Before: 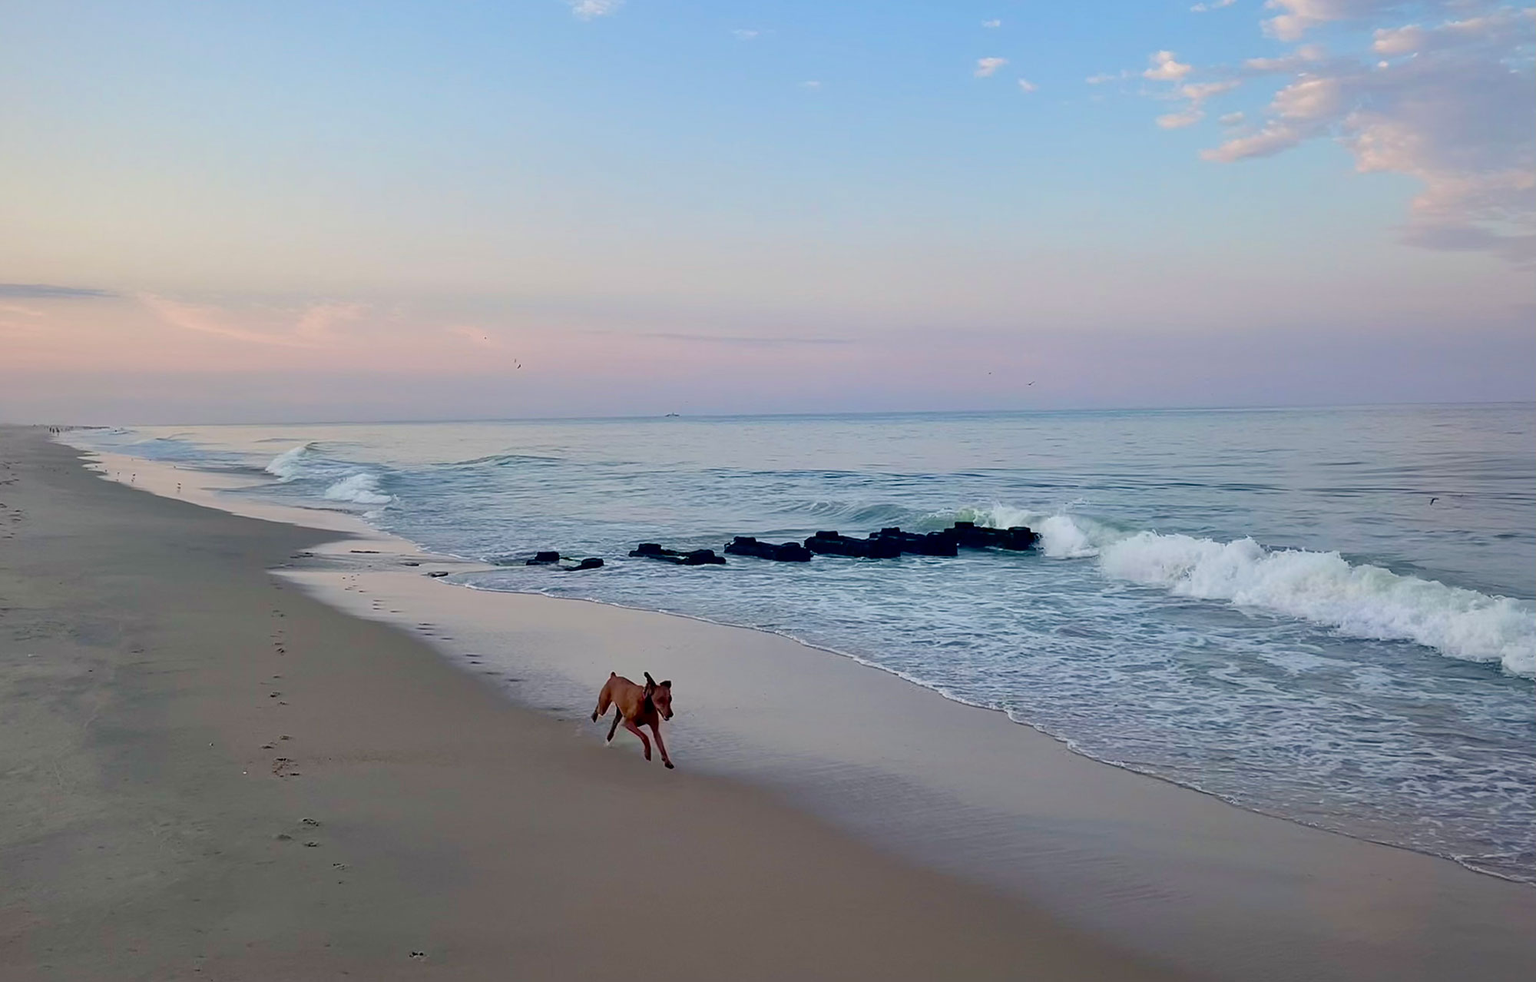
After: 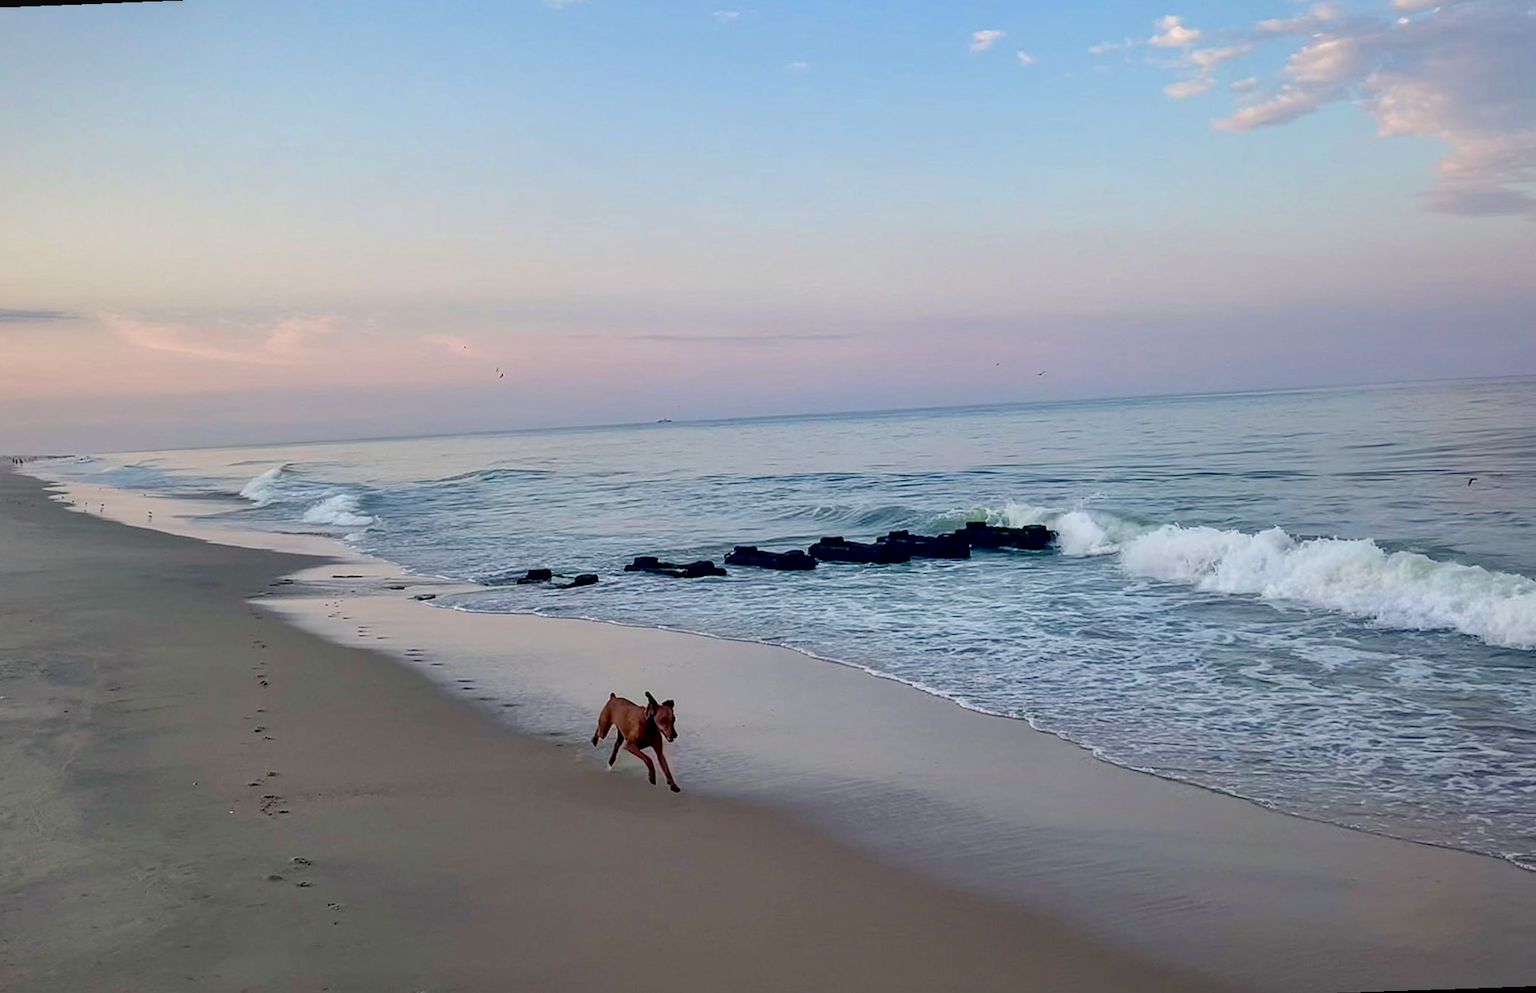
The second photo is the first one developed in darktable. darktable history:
local contrast: detail 130%
rotate and perspective: rotation -2.12°, lens shift (vertical) 0.009, lens shift (horizontal) -0.008, automatic cropping original format, crop left 0.036, crop right 0.964, crop top 0.05, crop bottom 0.959
